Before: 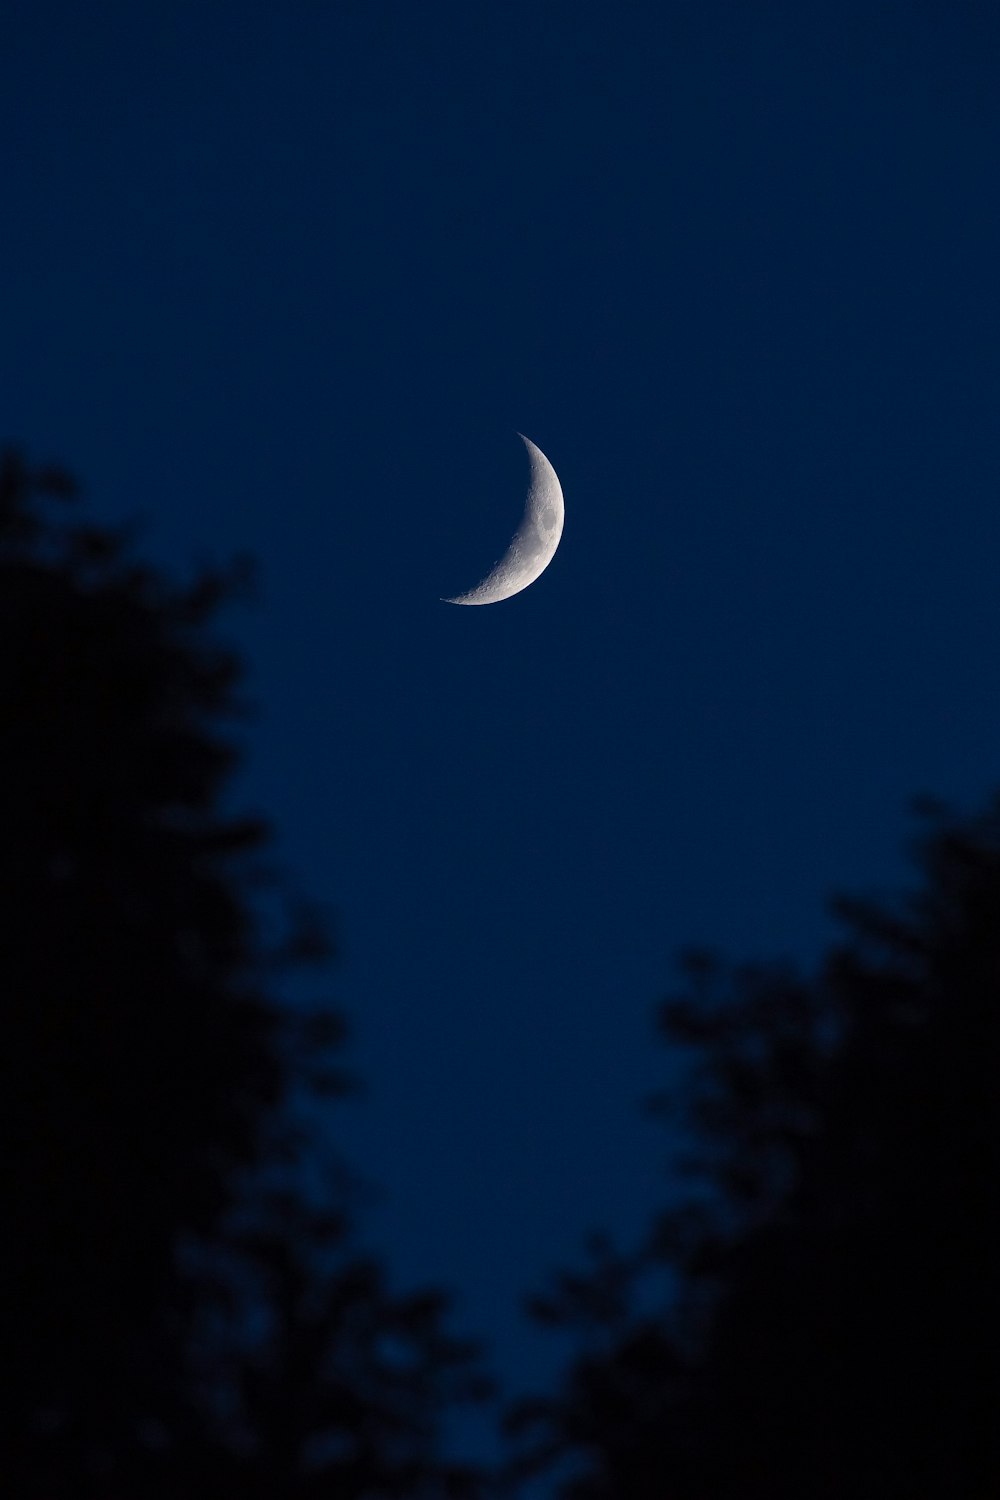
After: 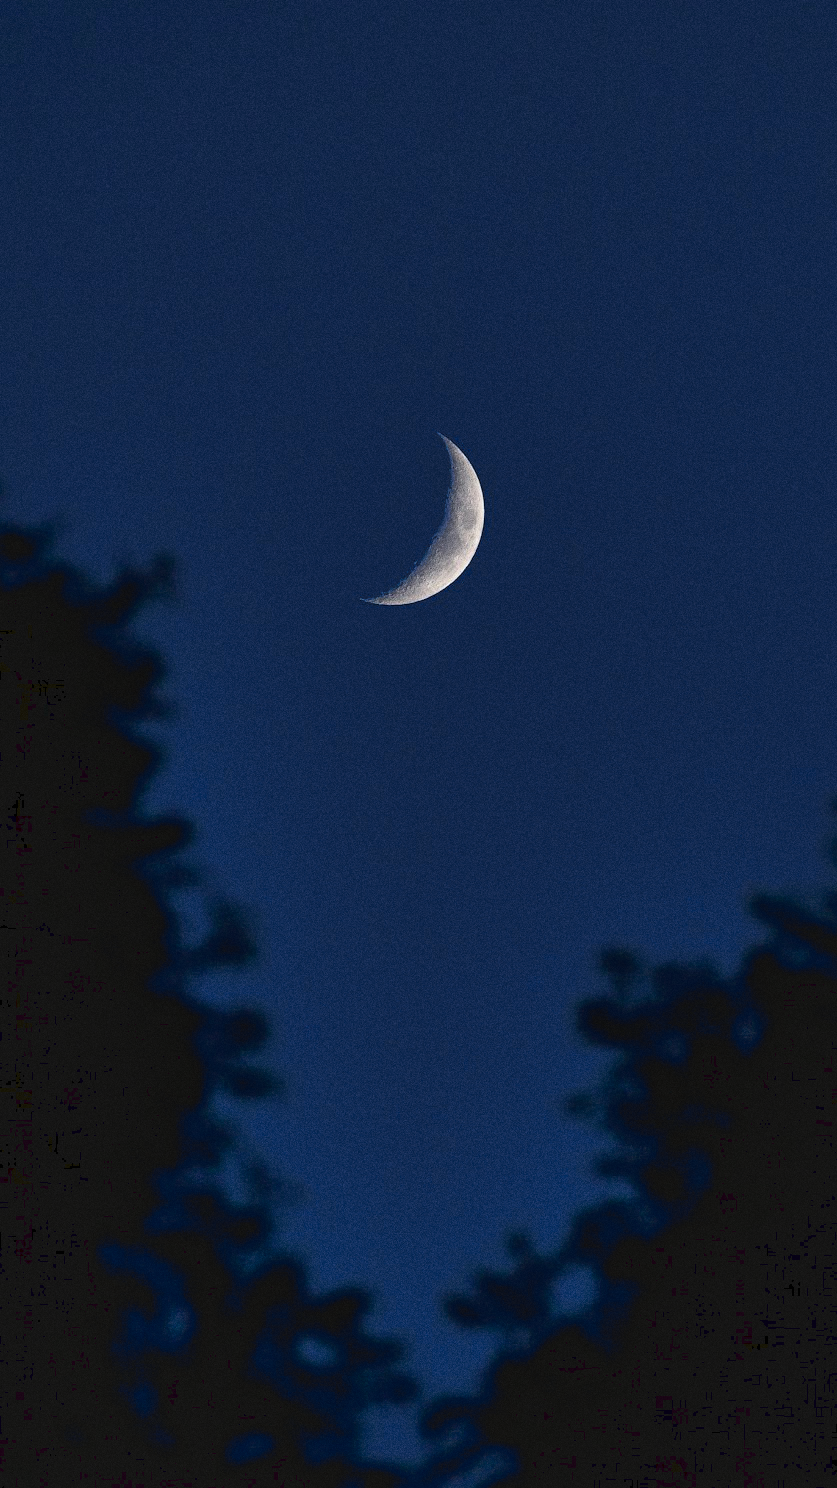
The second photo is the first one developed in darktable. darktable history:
shadows and highlights: shadows 62.66, white point adjustment 0.37, highlights -34.44, compress 83.82%
grain: coarseness 0.09 ISO, strength 40%
tone curve: curves: ch0 [(0, 0) (0.003, 0.026) (0.011, 0.024) (0.025, 0.022) (0.044, 0.031) (0.069, 0.067) (0.1, 0.094) (0.136, 0.102) (0.177, 0.14) (0.224, 0.189) (0.277, 0.238) (0.335, 0.325) (0.399, 0.379) (0.468, 0.453) (0.543, 0.528) (0.623, 0.609) (0.709, 0.695) (0.801, 0.793) (0.898, 0.898) (1, 1)], preserve colors none
crop: left 8.026%, right 7.374%
